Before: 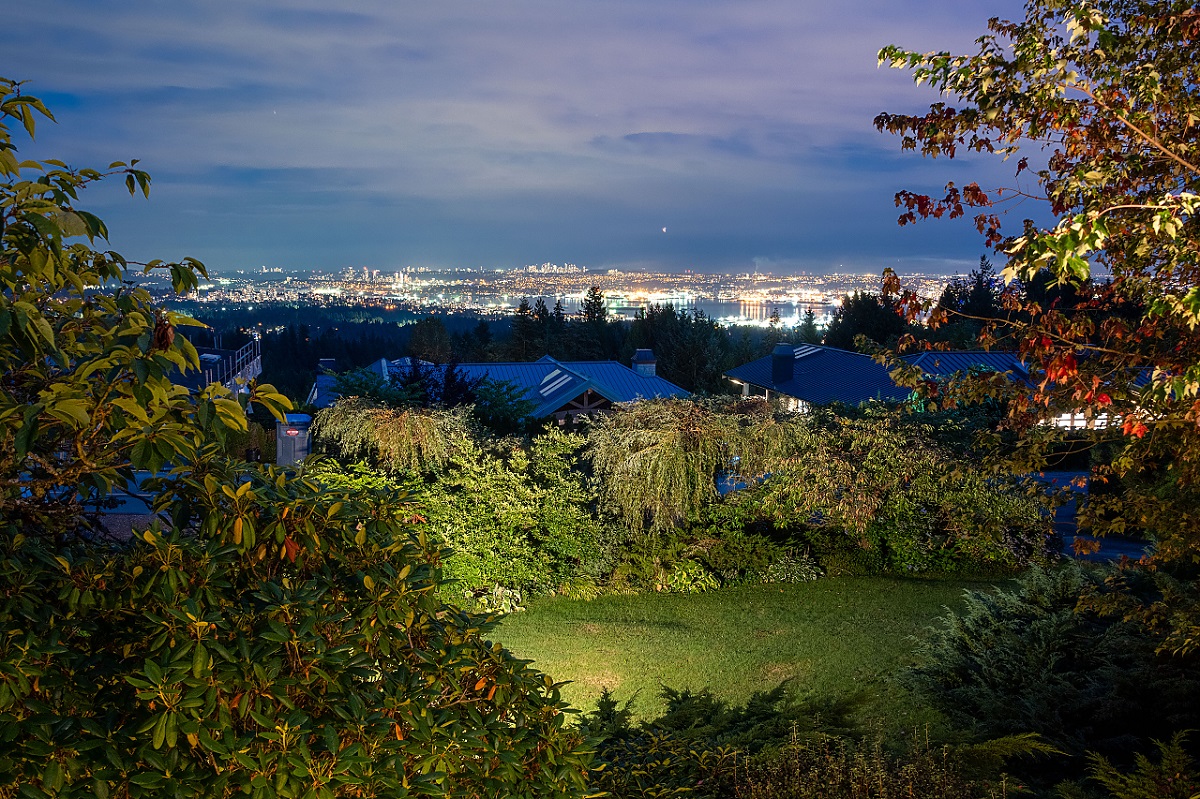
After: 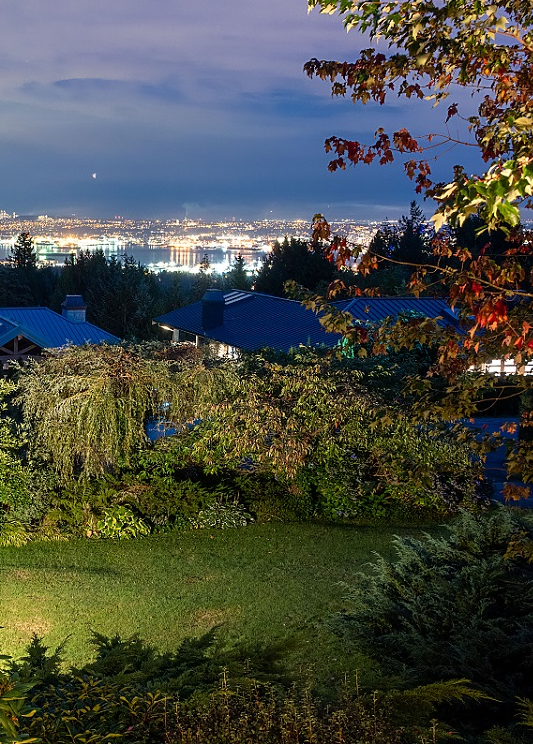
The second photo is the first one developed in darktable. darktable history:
vignetting: fall-off start 115.74%, fall-off radius 58.45%, brightness -0.21, dithering 8-bit output
crop: left 47.518%, top 6.776%, right 8.03%
